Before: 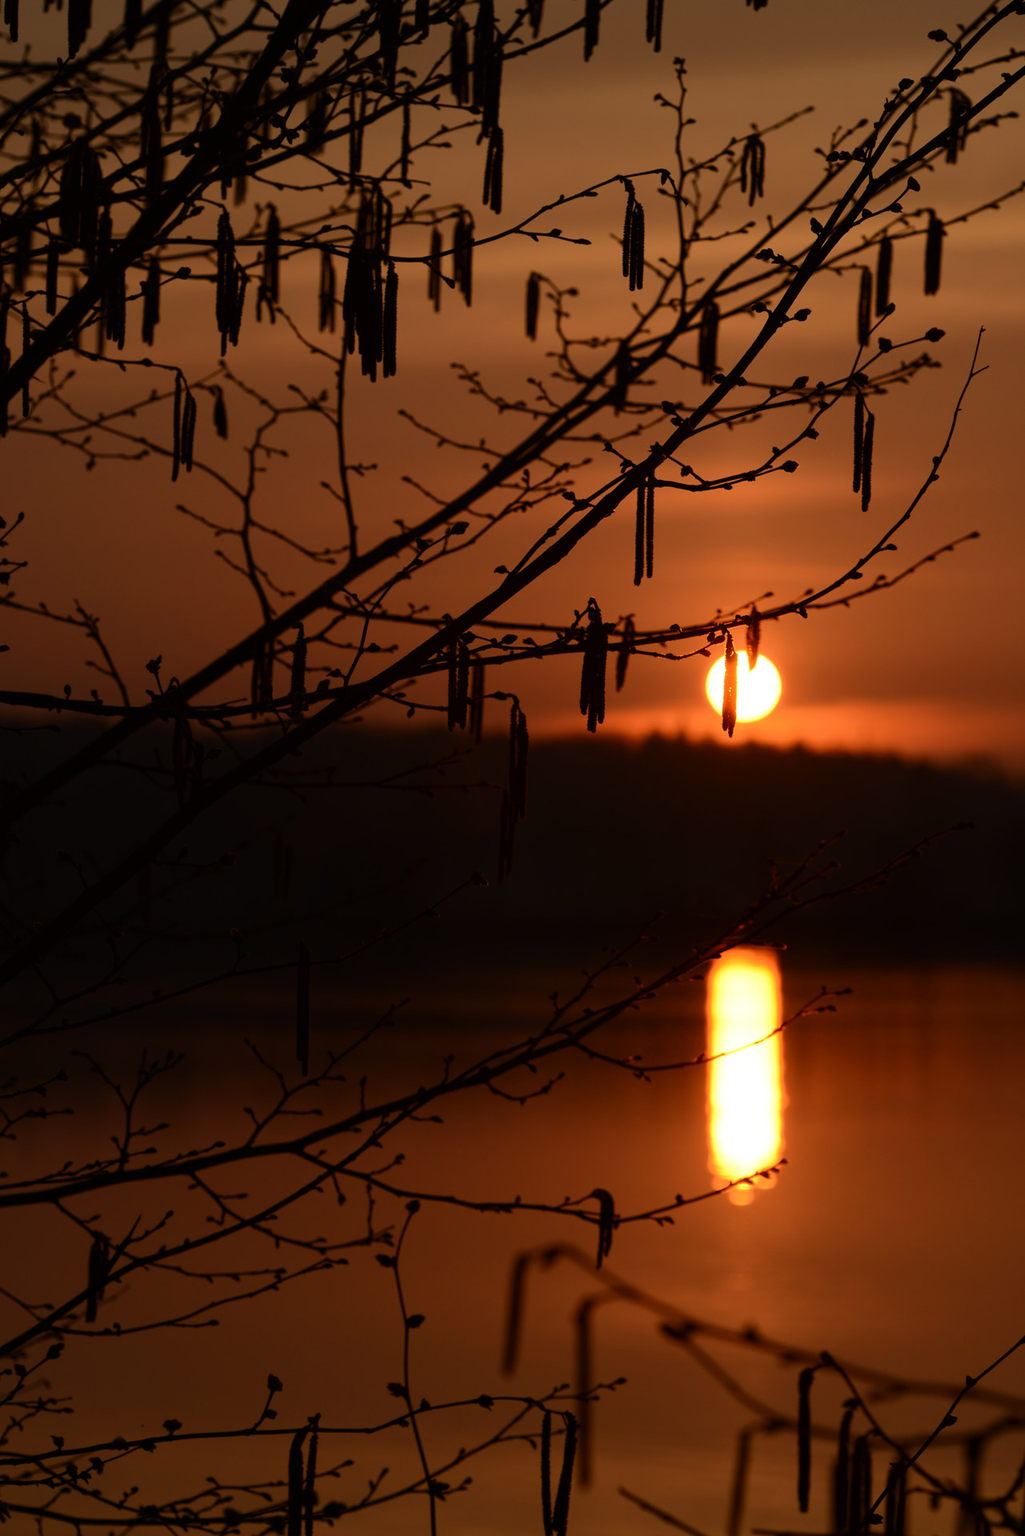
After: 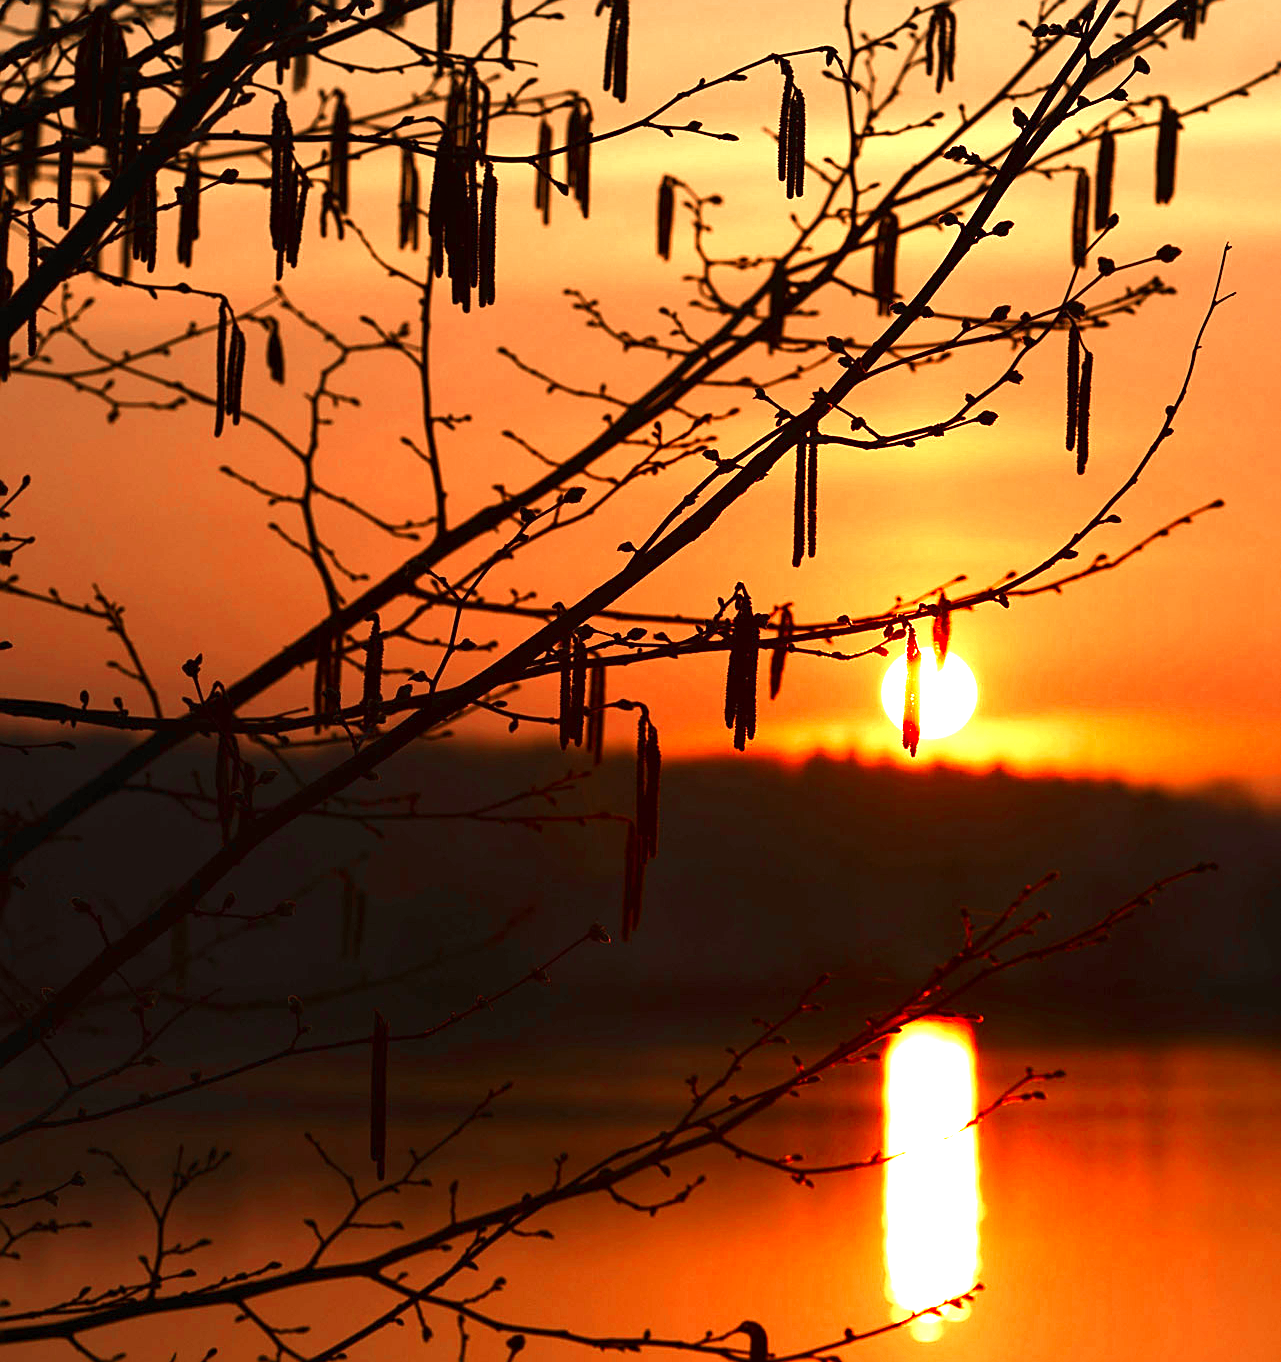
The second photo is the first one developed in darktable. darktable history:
crop and rotate: top 8.617%, bottom 20.418%
contrast equalizer: octaves 7, y [[0.514, 0.573, 0.581, 0.508, 0.5, 0.5], [0.5 ×6], [0.5 ×6], [0 ×6], [0 ×6]], mix 0.165
contrast brightness saturation: contrast 0.039, saturation 0.157
sharpen: on, module defaults
tone equalizer: -8 EV -0.404 EV, -7 EV -0.387 EV, -6 EV -0.352 EV, -5 EV -0.19 EV, -3 EV 0.238 EV, -2 EV 0.315 EV, -1 EV 0.379 EV, +0 EV 0.412 EV, edges refinement/feathering 500, mask exposure compensation -1.57 EV, preserve details no
exposure: black level correction 0, exposure 2.142 EV, compensate exposure bias true, compensate highlight preservation false
color zones: curves: ch1 [(0, 0.708) (0.088, 0.648) (0.245, 0.187) (0.429, 0.326) (0.571, 0.498) (0.714, 0.5) (0.857, 0.5) (1, 0.708)]
